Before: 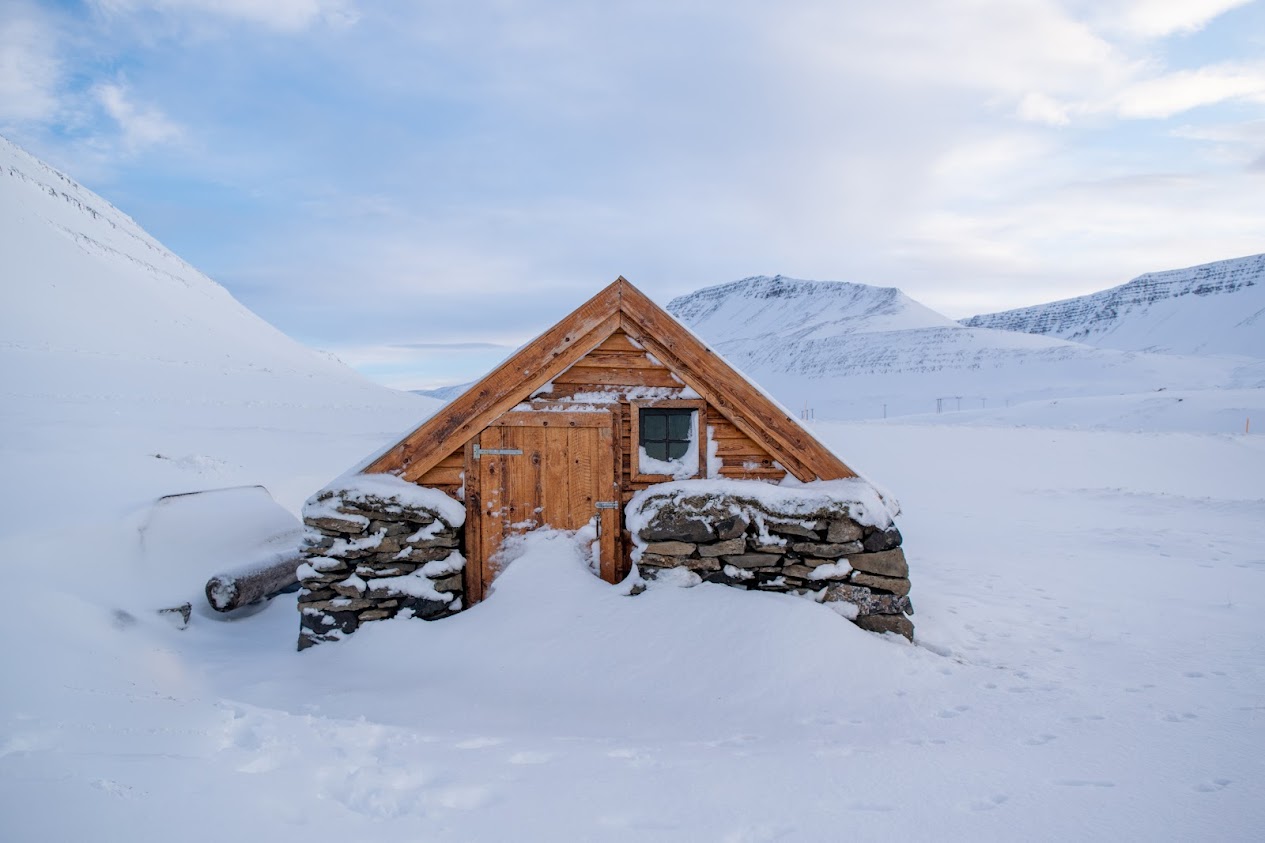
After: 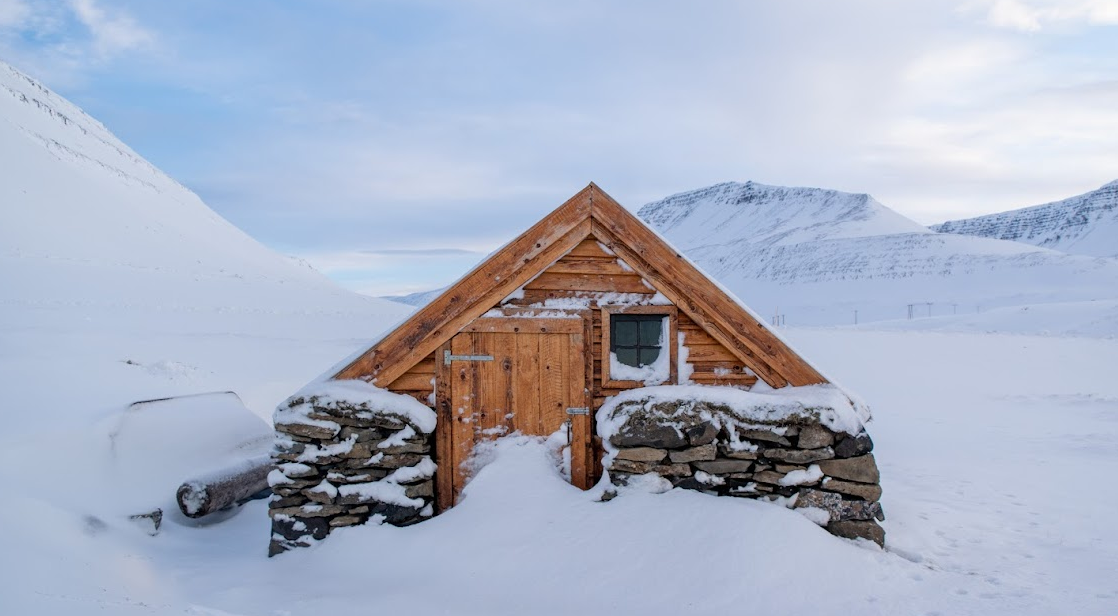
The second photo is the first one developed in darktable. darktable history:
crop and rotate: left 2.378%, top 11.218%, right 9.204%, bottom 15.668%
